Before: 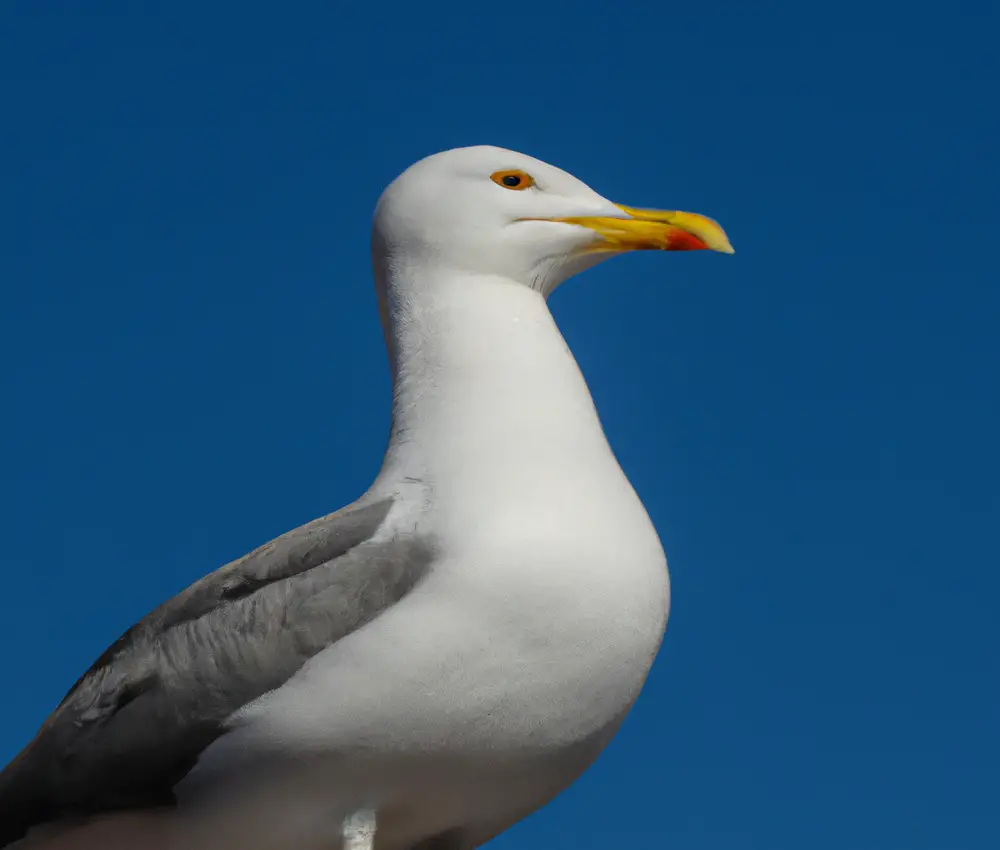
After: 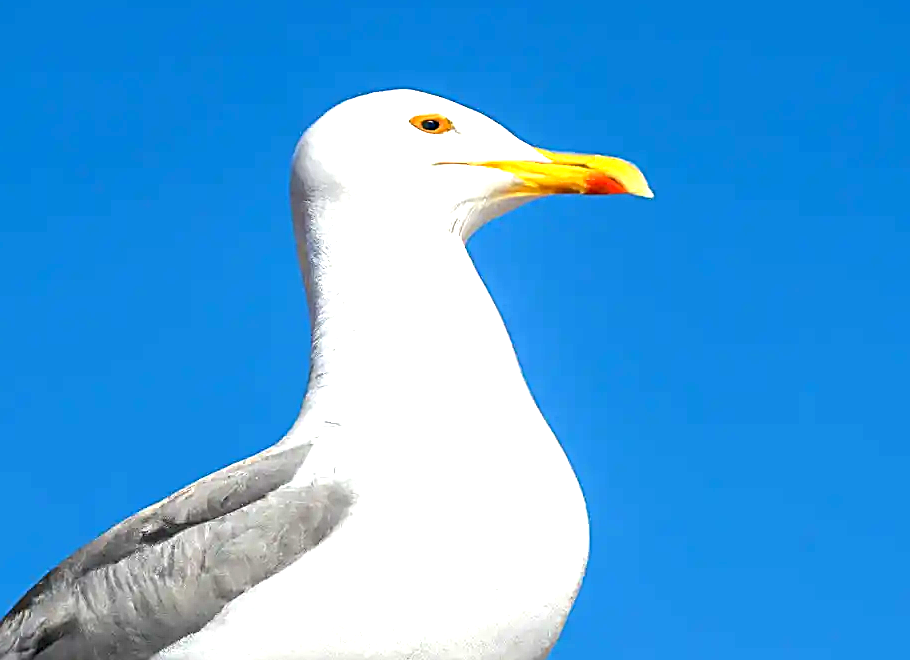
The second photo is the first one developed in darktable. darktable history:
sharpen: amount 0.901
crop: left 8.155%, top 6.611%, bottom 15.385%
rotate and perspective: automatic cropping original format, crop left 0, crop top 0
exposure: black level correction 0.001, exposure 2 EV, compensate highlight preservation false
